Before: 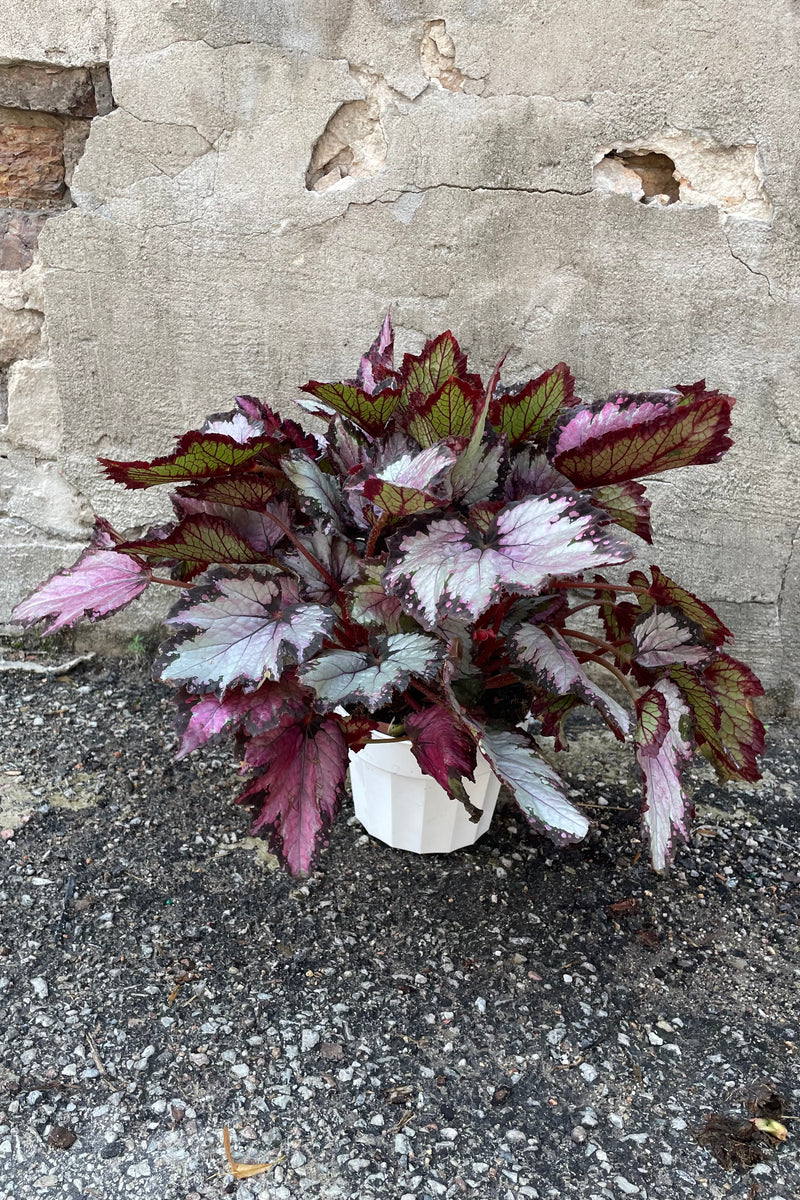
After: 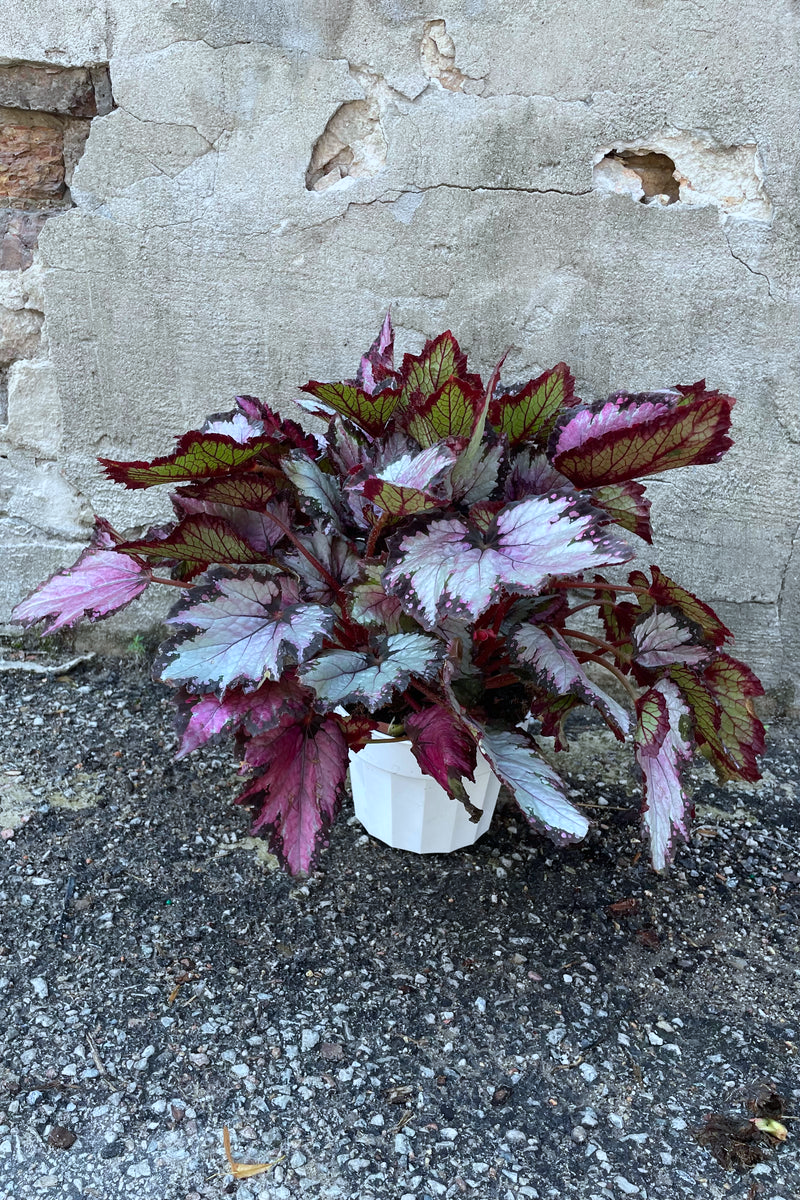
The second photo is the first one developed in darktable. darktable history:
color calibration: output R [0.994, 0.059, -0.119, 0], output G [-0.036, 1.09, -0.119, 0], output B [0.078, -0.108, 0.961, 0], x 0.37, y 0.382, temperature 4312.66 K
